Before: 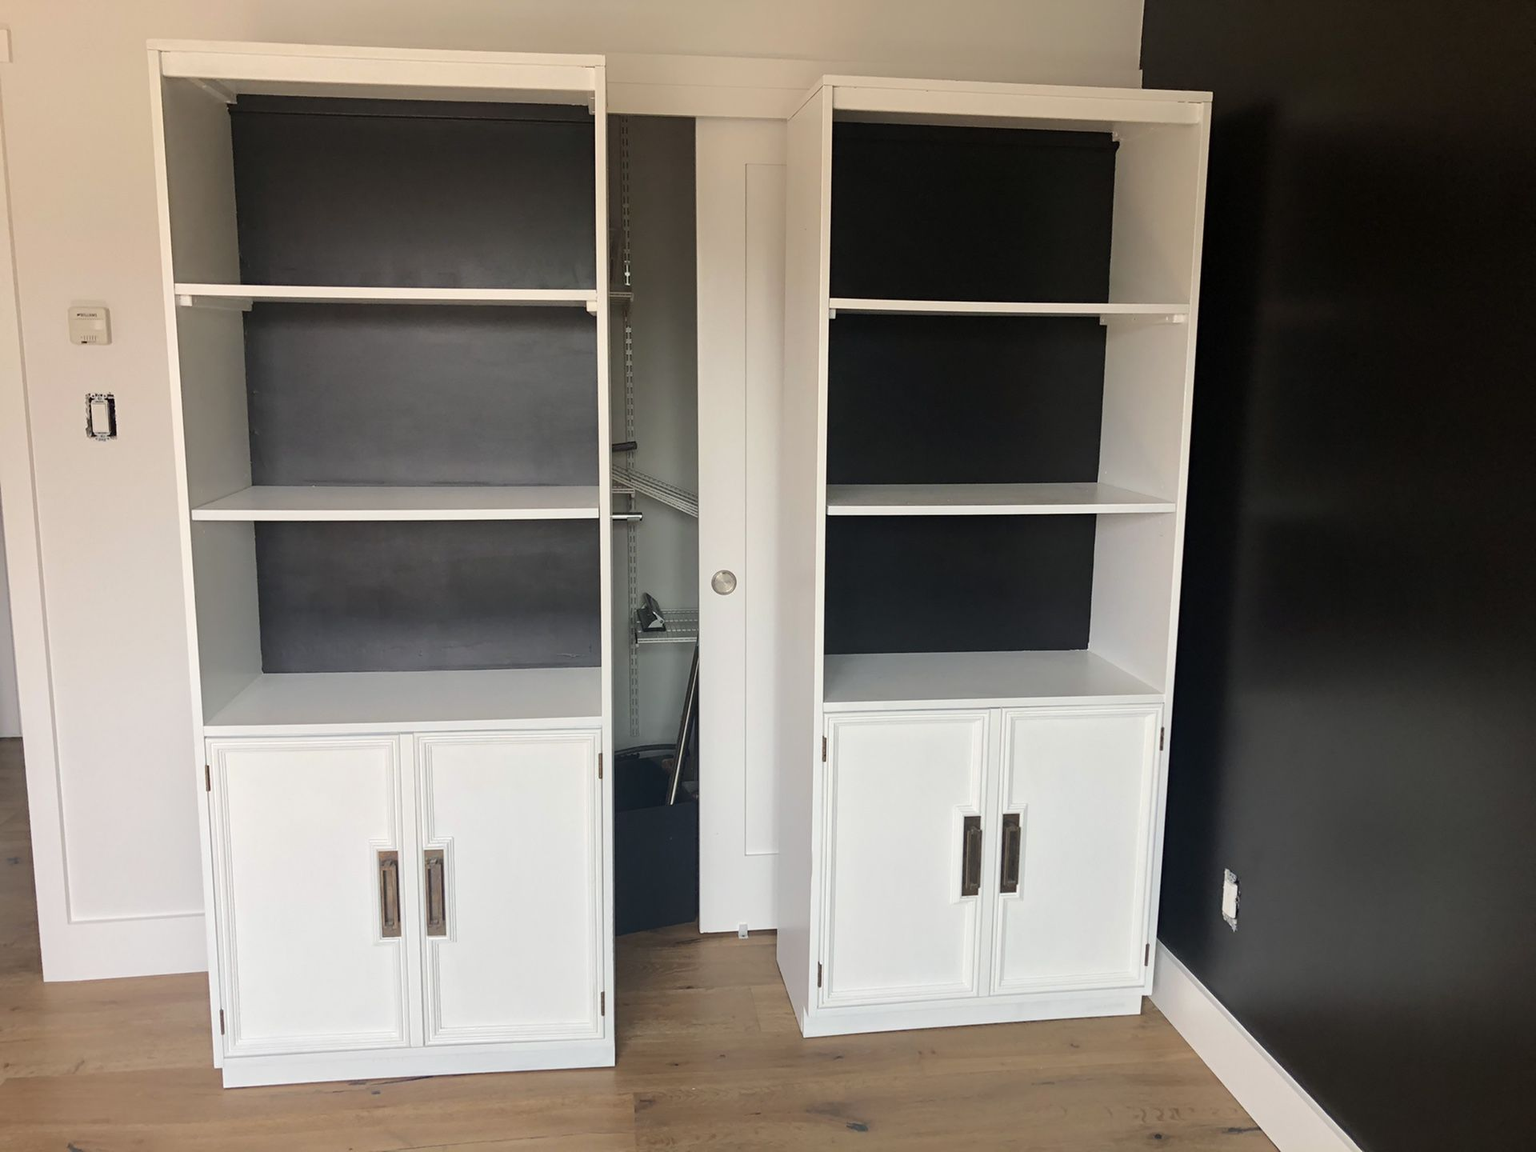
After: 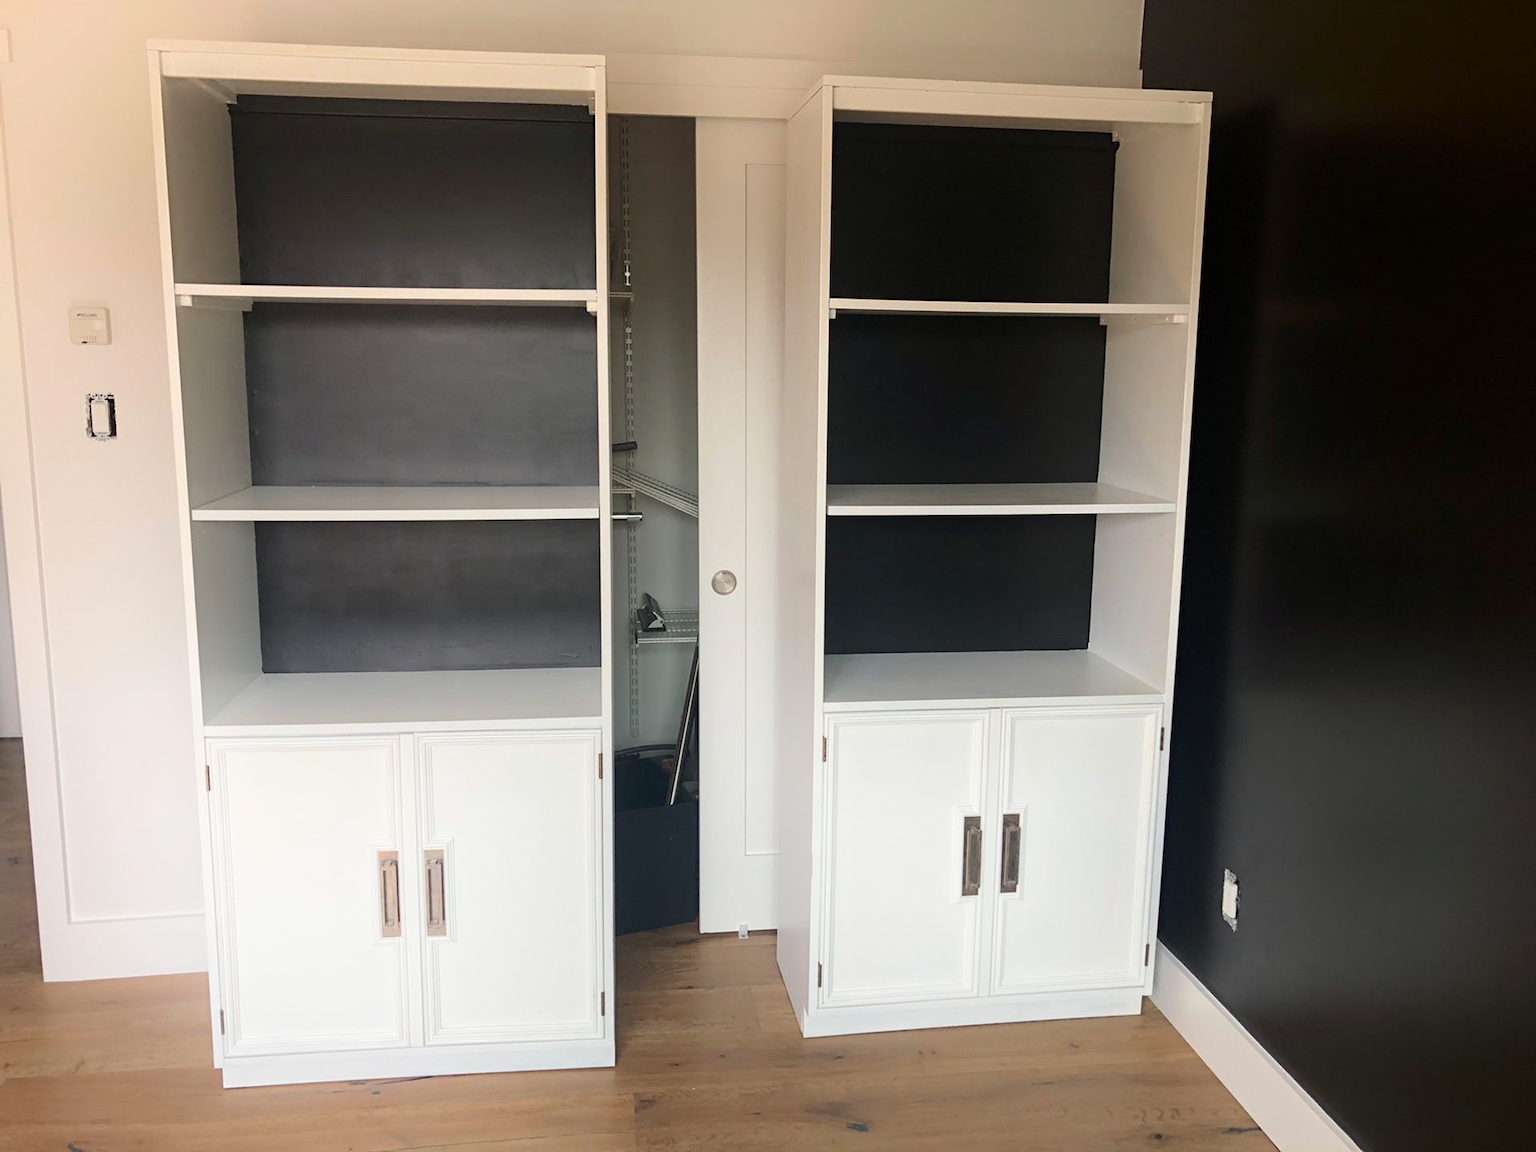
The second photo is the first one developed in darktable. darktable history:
shadows and highlights: shadows -40.15, highlights 62.88, soften with gaussian
vibrance: vibrance 50%
